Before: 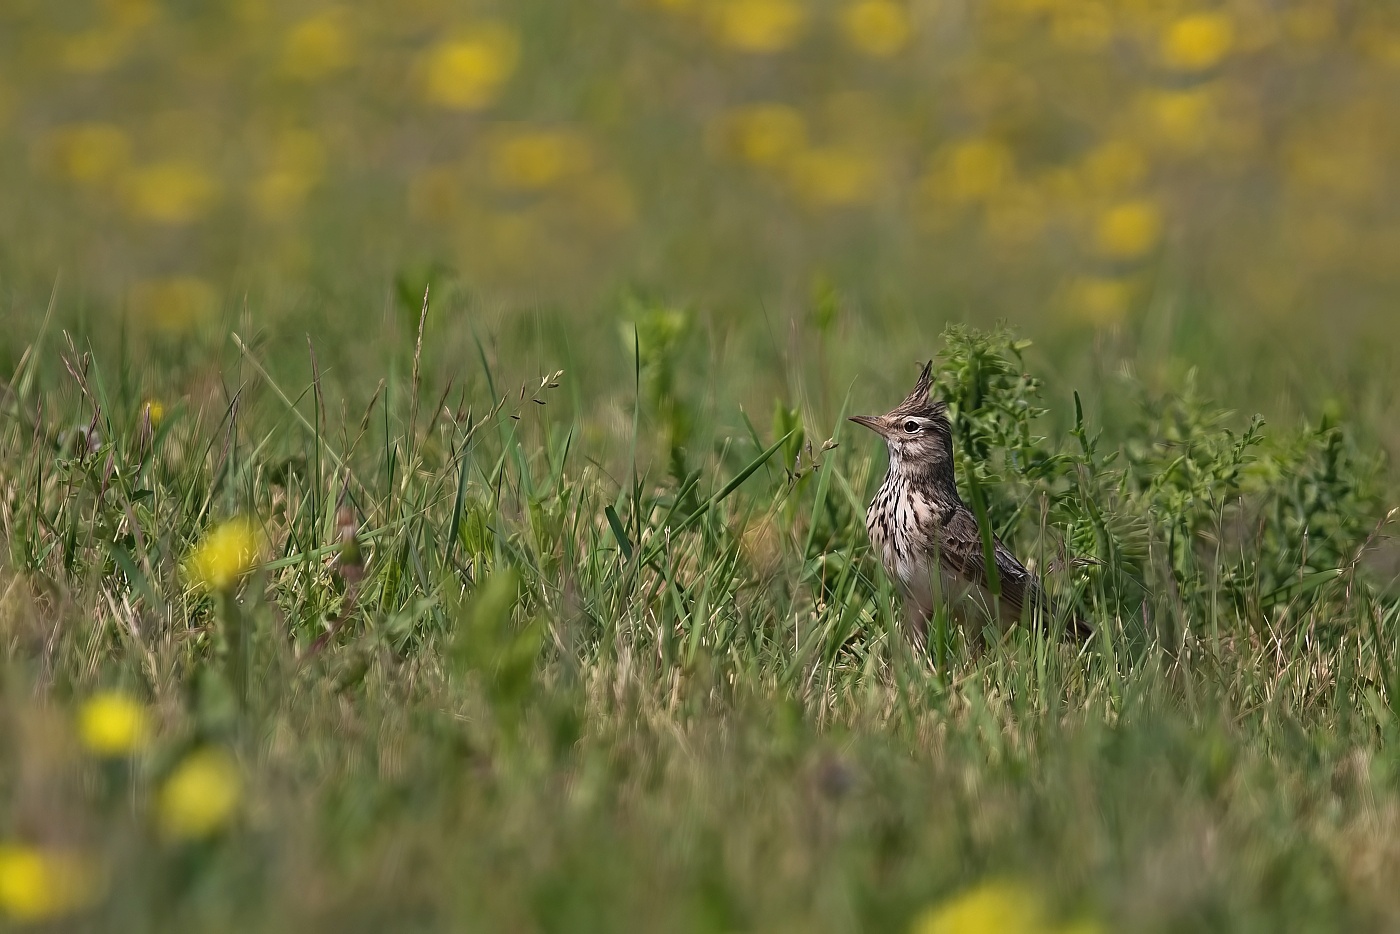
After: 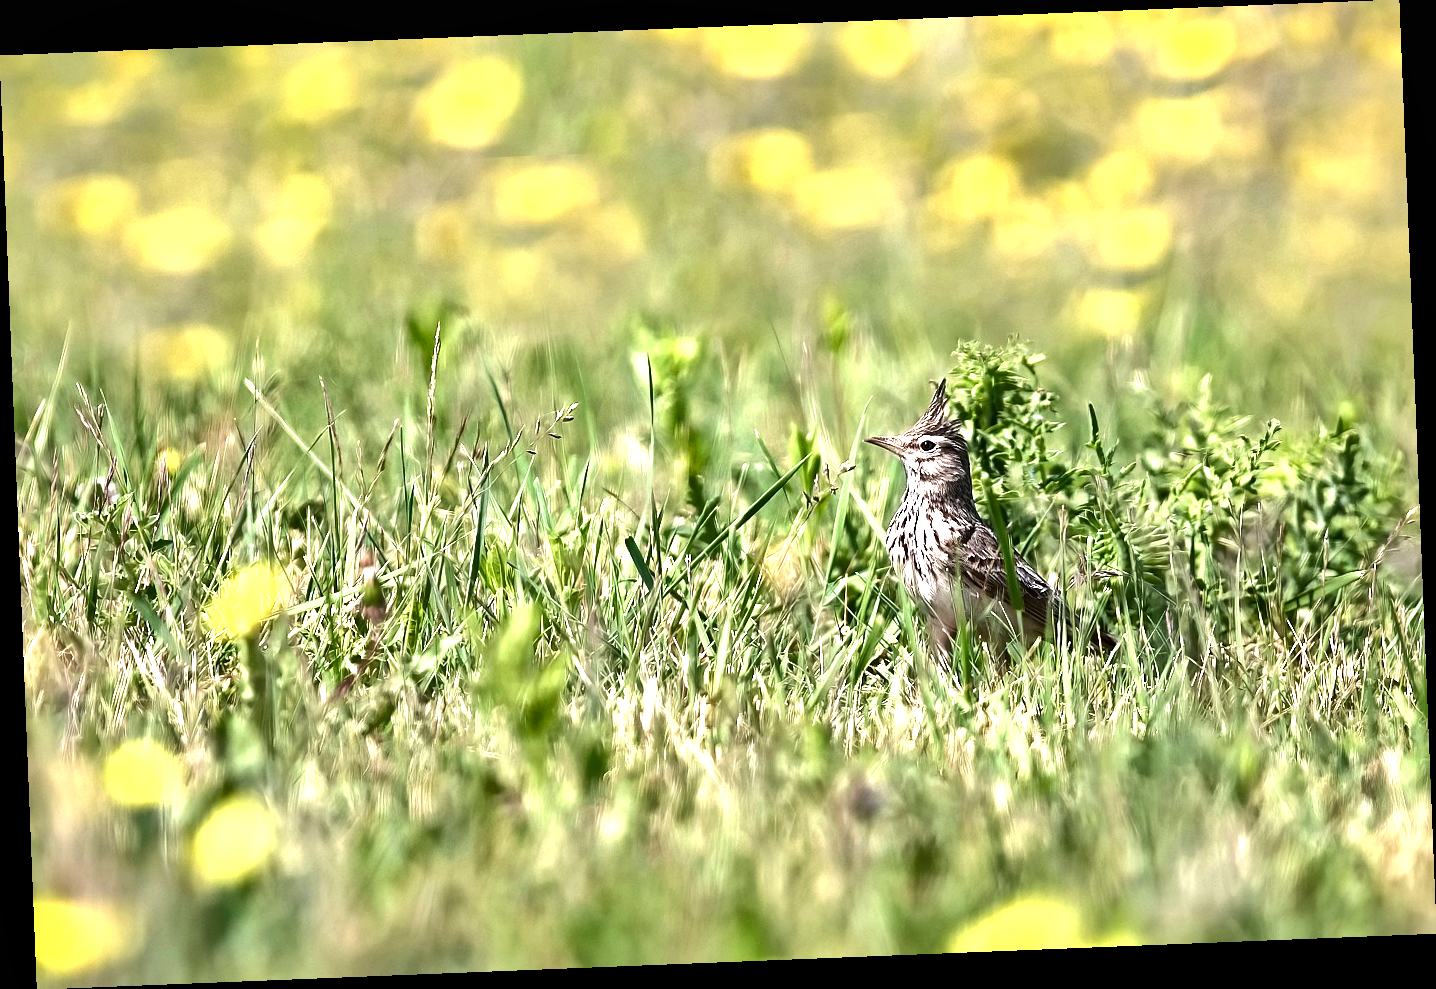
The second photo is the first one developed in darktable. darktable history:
exposure: black level correction 0, exposure 1.2 EV, compensate exposure bias true, compensate highlight preservation false
tone equalizer: -8 EV -0.417 EV, -7 EV -0.389 EV, -6 EV -0.333 EV, -5 EV -0.222 EV, -3 EV 0.222 EV, -2 EV 0.333 EV, -1 EV 0.389 EV, +0 EV 0.417 EV, edges refinement/feathering 500, mask exposure compensation -1.57 EV, preserve details no
local contrast: mode bilateral grid, contrast 44, coarseness 69, detail 214%, midtone range 0.2
white balance: red 0.98, blue 1.034
rotate and perspective: rotation -2.29°, automatic cropping off
